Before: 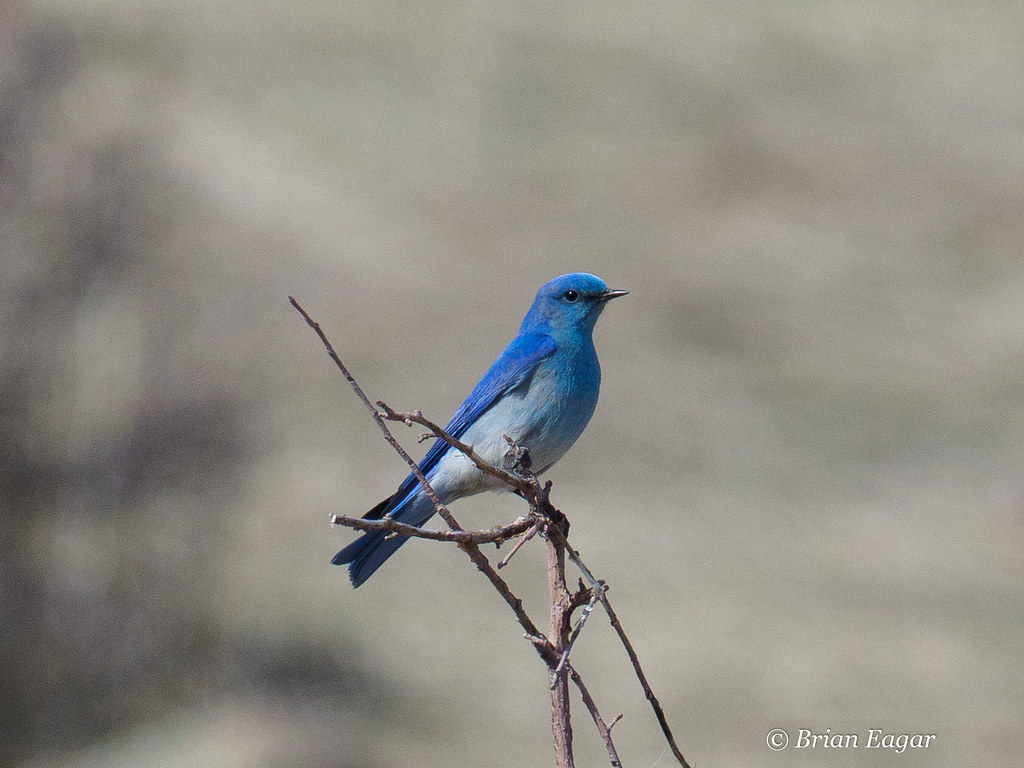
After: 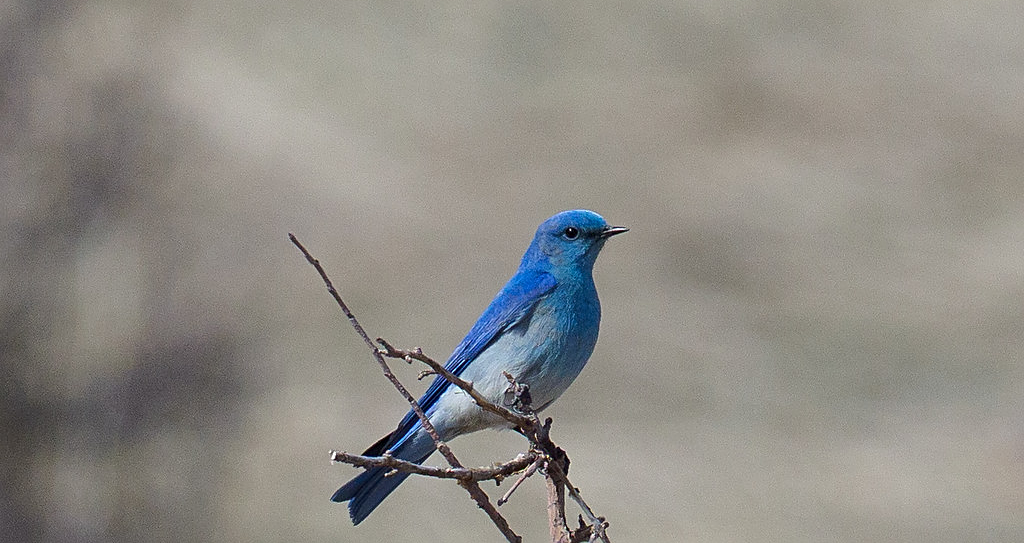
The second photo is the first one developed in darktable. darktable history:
crop and rotate: top 8.233%, bottom 20.935%
sharpen: on, module defaults
